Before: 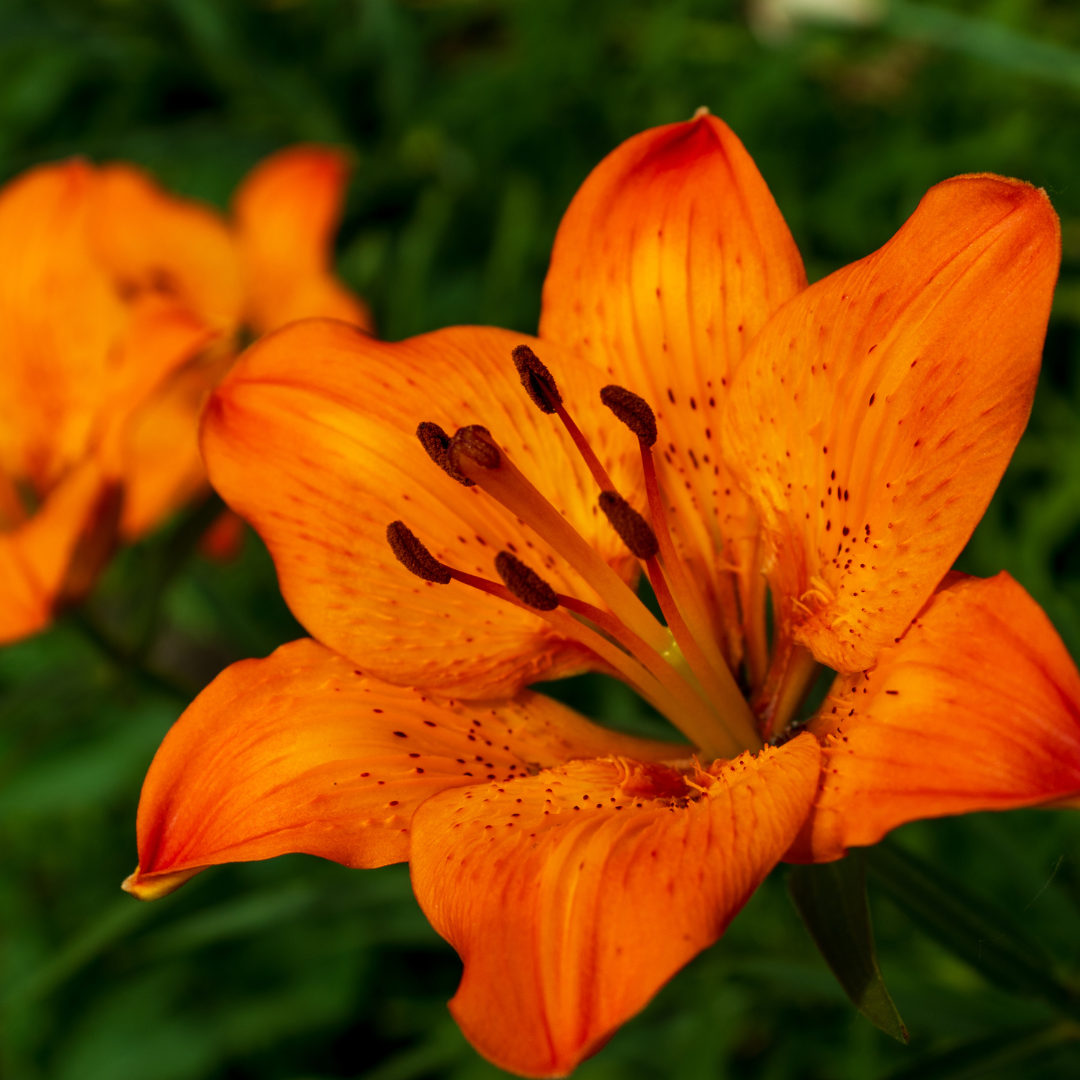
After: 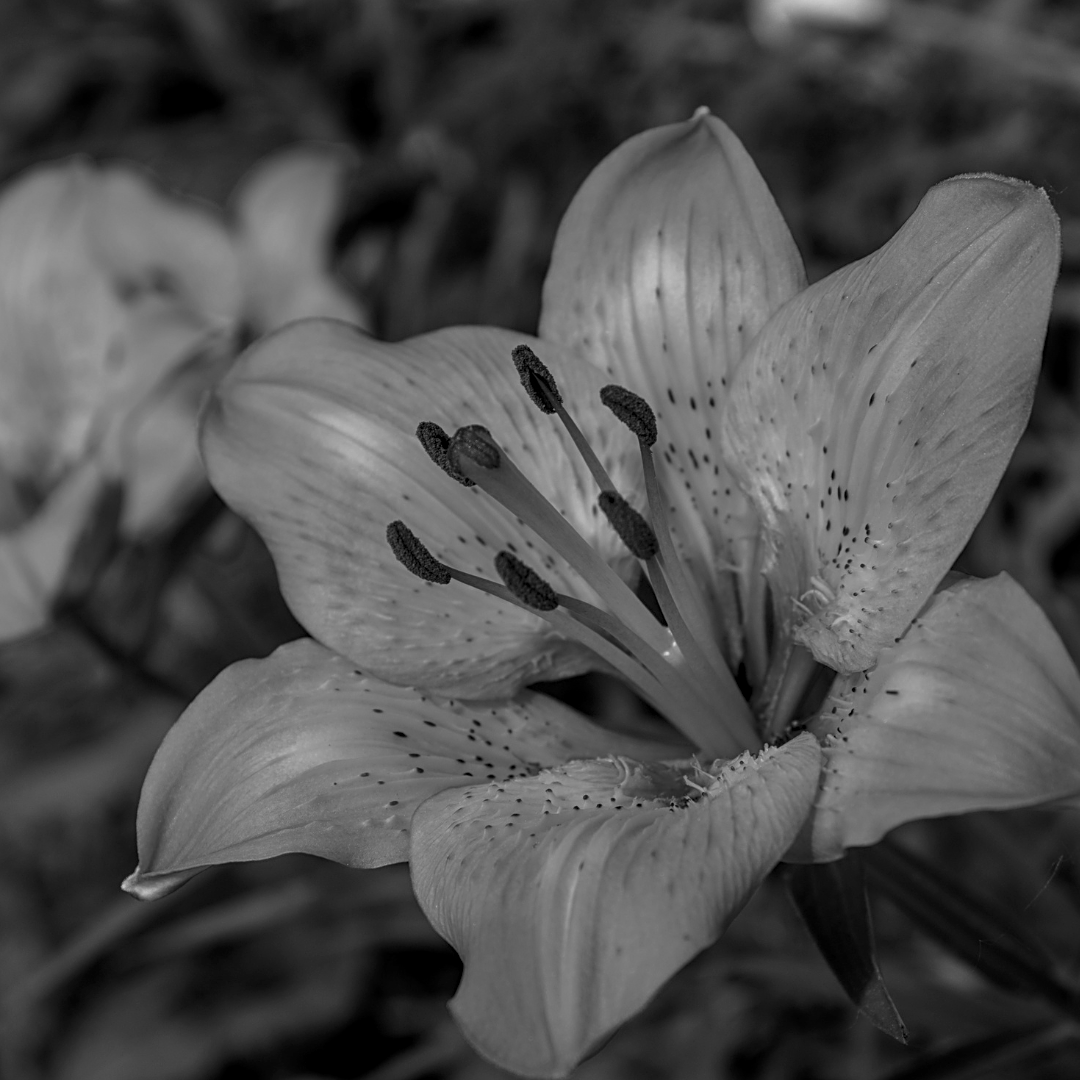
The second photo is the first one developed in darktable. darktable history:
local contrast: on, module defaults
sharpen: on, module defaults
color zones: curves: ch0 [(0.002, 0.593) (0.143, 0.417) (0.285, 0.541) (0.455, 0.289) (0.608, 0.327) (0.727, 0.283) (0.869, 0.571) (1, 0.603)]; ch1 [(0, 0) (0.143, 0) (0.286, 0) (0.429, 0) (0.571, 0) (0.714, 0) (0.857, 0)]
